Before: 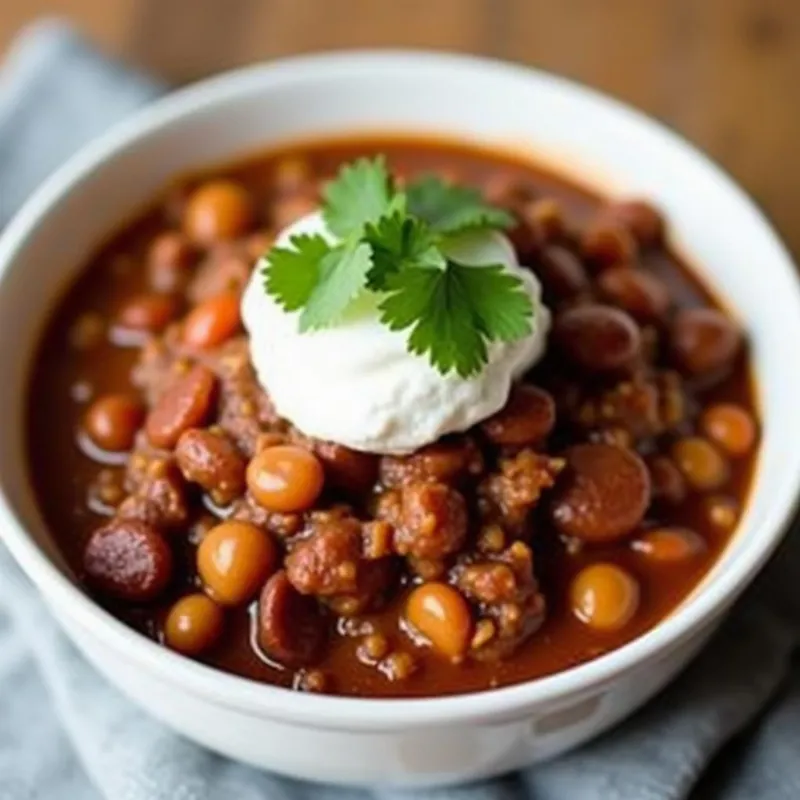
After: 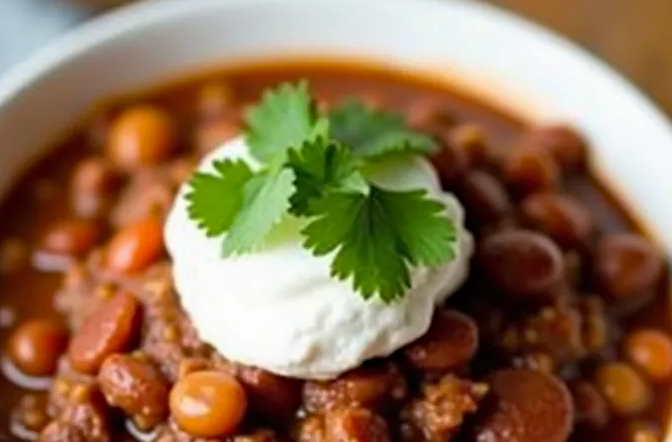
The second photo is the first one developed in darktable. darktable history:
haze removal: compatibility mode true
crop and rotate: left 9.703%, top 9.491%, right 6.211%, bottom 35.176%
